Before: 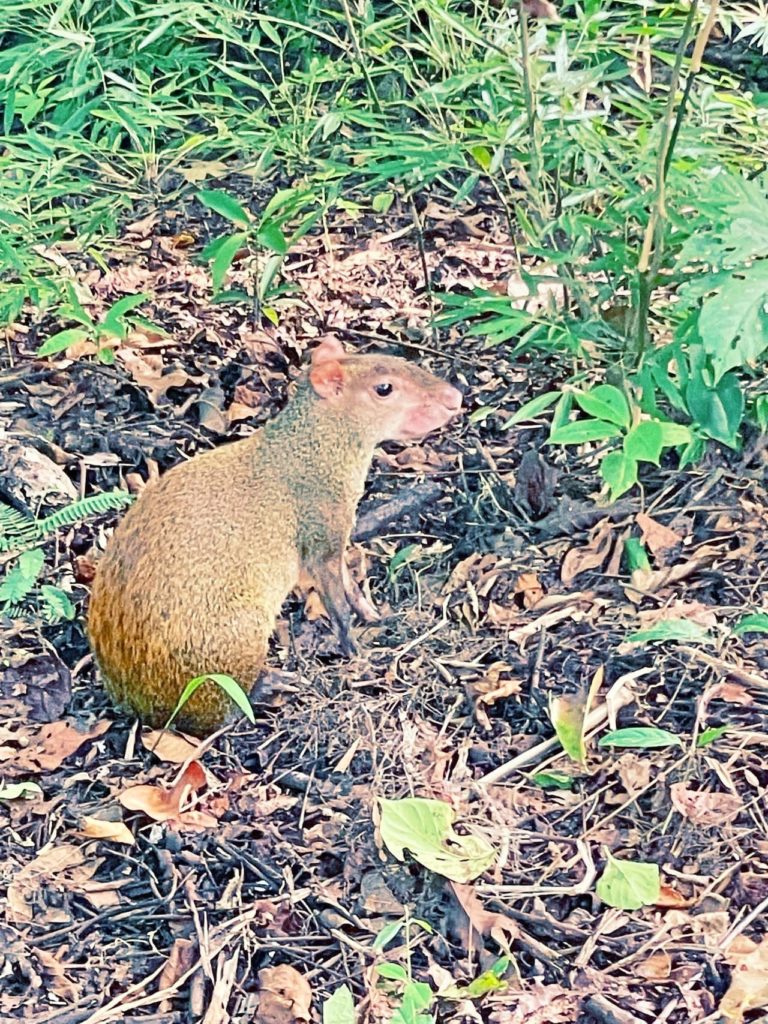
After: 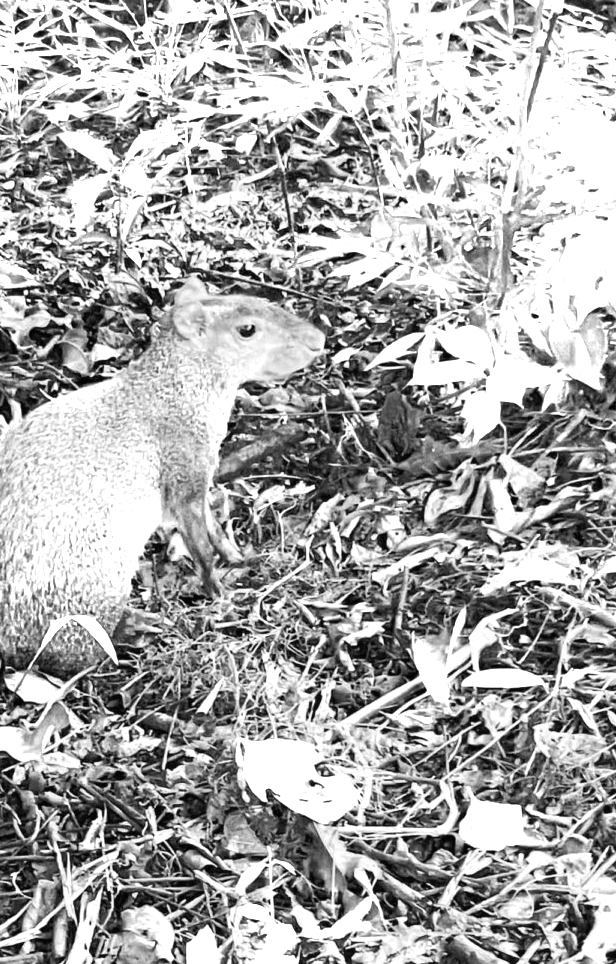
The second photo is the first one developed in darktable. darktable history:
color zones: curves: ch0 [(0, 0.554) (0.146, 0.662) (0.293, 0.86) (0.503, 0.774) (0.637, 0.106) (0.74, 0.072) (0.866, 0.488) (0.998, 0.569)]; ch1 [(0, 0) (0.143, 0) (0.286, 0) (0.429, 0) (0.571, 0) (0.714, 0) (0.857, 0)]
crop and rotate: left 17.959%, top 5.771%, right 1.742%
